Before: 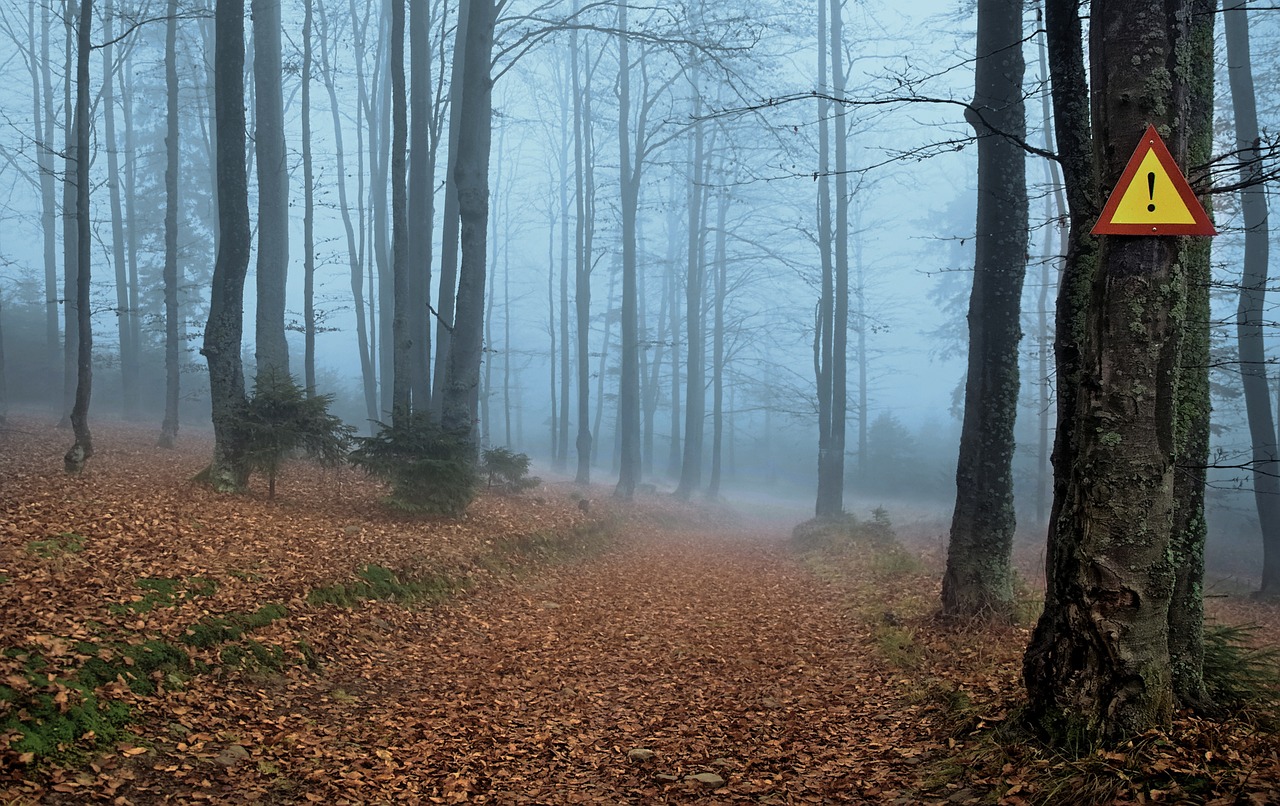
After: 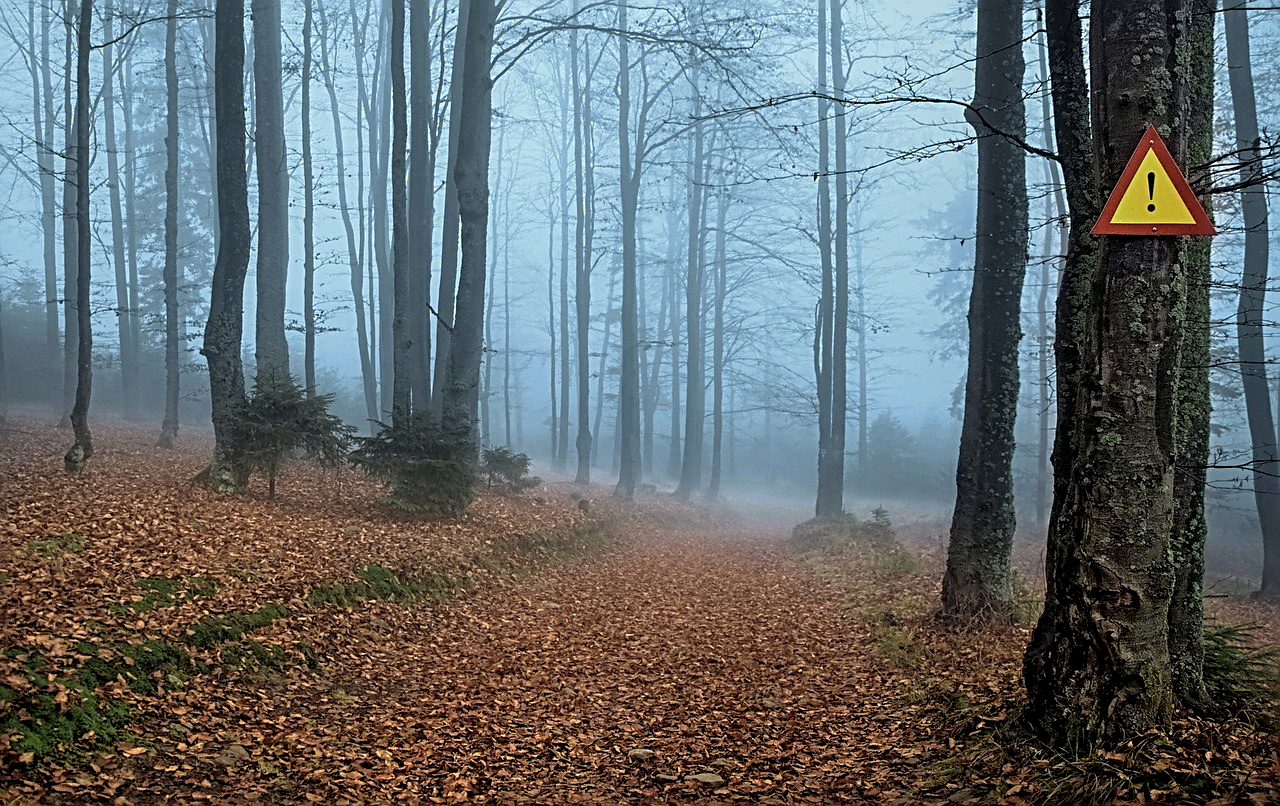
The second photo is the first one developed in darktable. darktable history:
local contrast: on, module defaults
sharpen: radius 3.119
